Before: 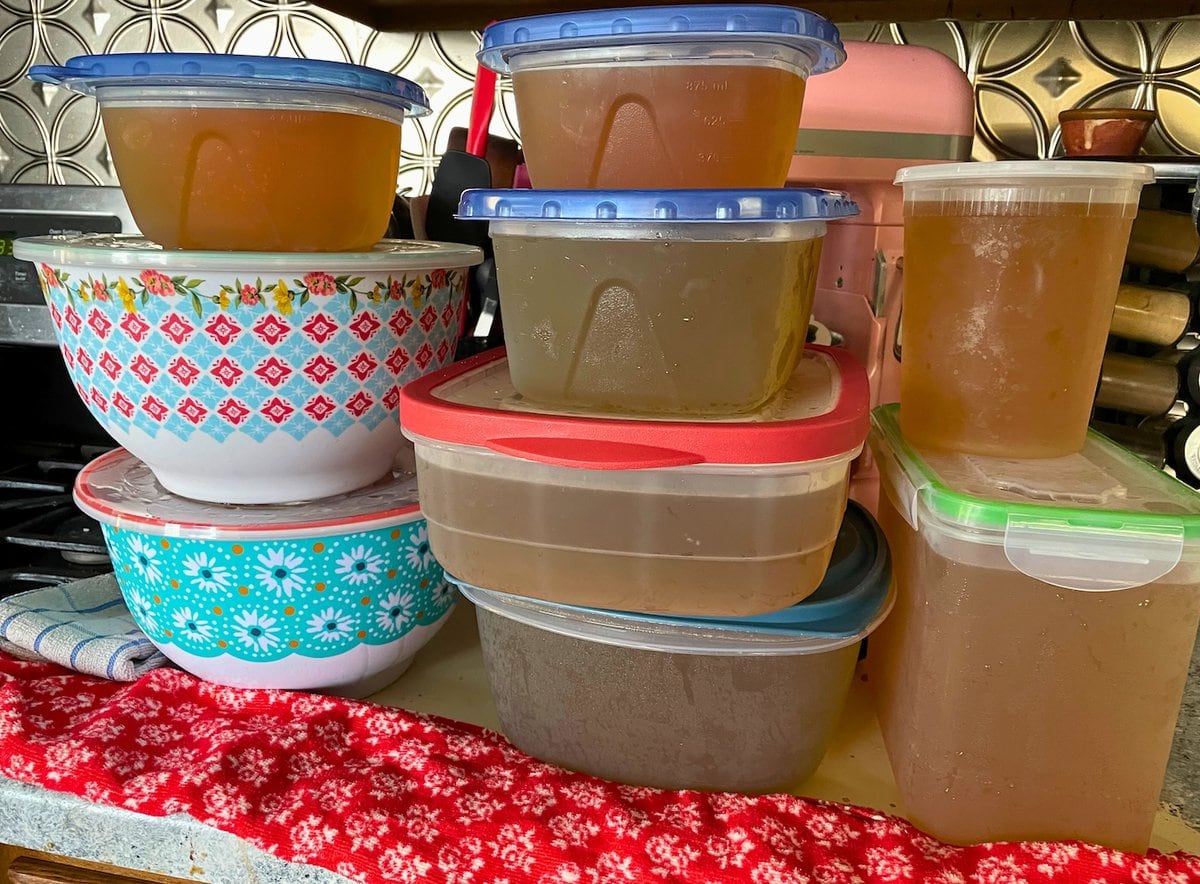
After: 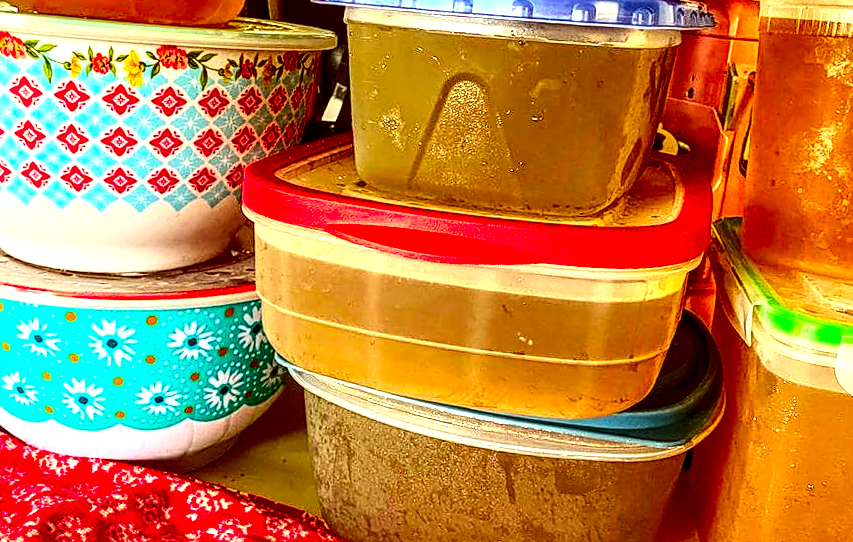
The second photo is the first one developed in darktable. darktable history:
crop and rotate: angle -4.08°, left 9.895%, top 20.921%, right 12.271%, bottom 11.976%
exposure: exposure 0.772 EV, compensate exposure bias true, compensate highlight preservation false
color correction: highlights a* 1.15, highlights b* 25.04, shadows a* 15.53, shadows b* 24.41
local contrast: highlights 19%, detail 187%
contrast brightness saturation: contrast 0.268, brightness 0.015, saturation 0.853
sharpen: amount 0.478
